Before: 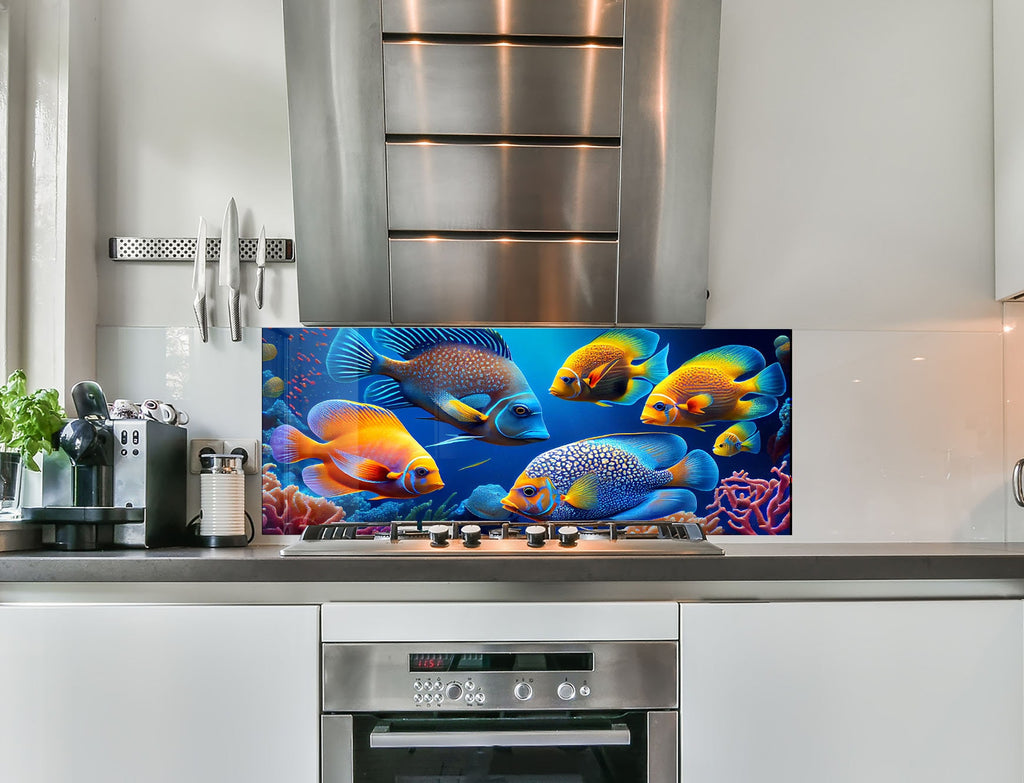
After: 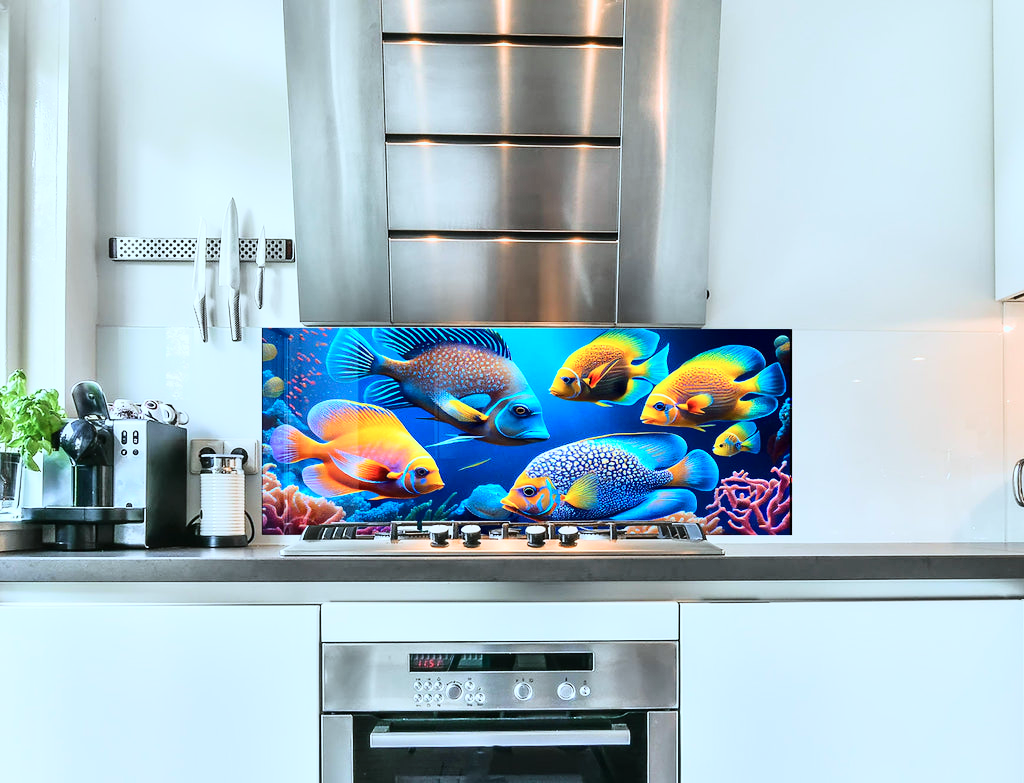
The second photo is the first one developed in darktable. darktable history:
base curve: curves: ch0 [(0, 0) (0.028, 0.03) (0.121, 0.232) (0.46, 0.748) (0.859, 0.968) (1, 1)]
color calibration: illuminant F (fluorescent), F source F9 (Cool White Deluxe 4150 K) – high CRI, x 0.374, y 0.373, temperature 4158.34 K
